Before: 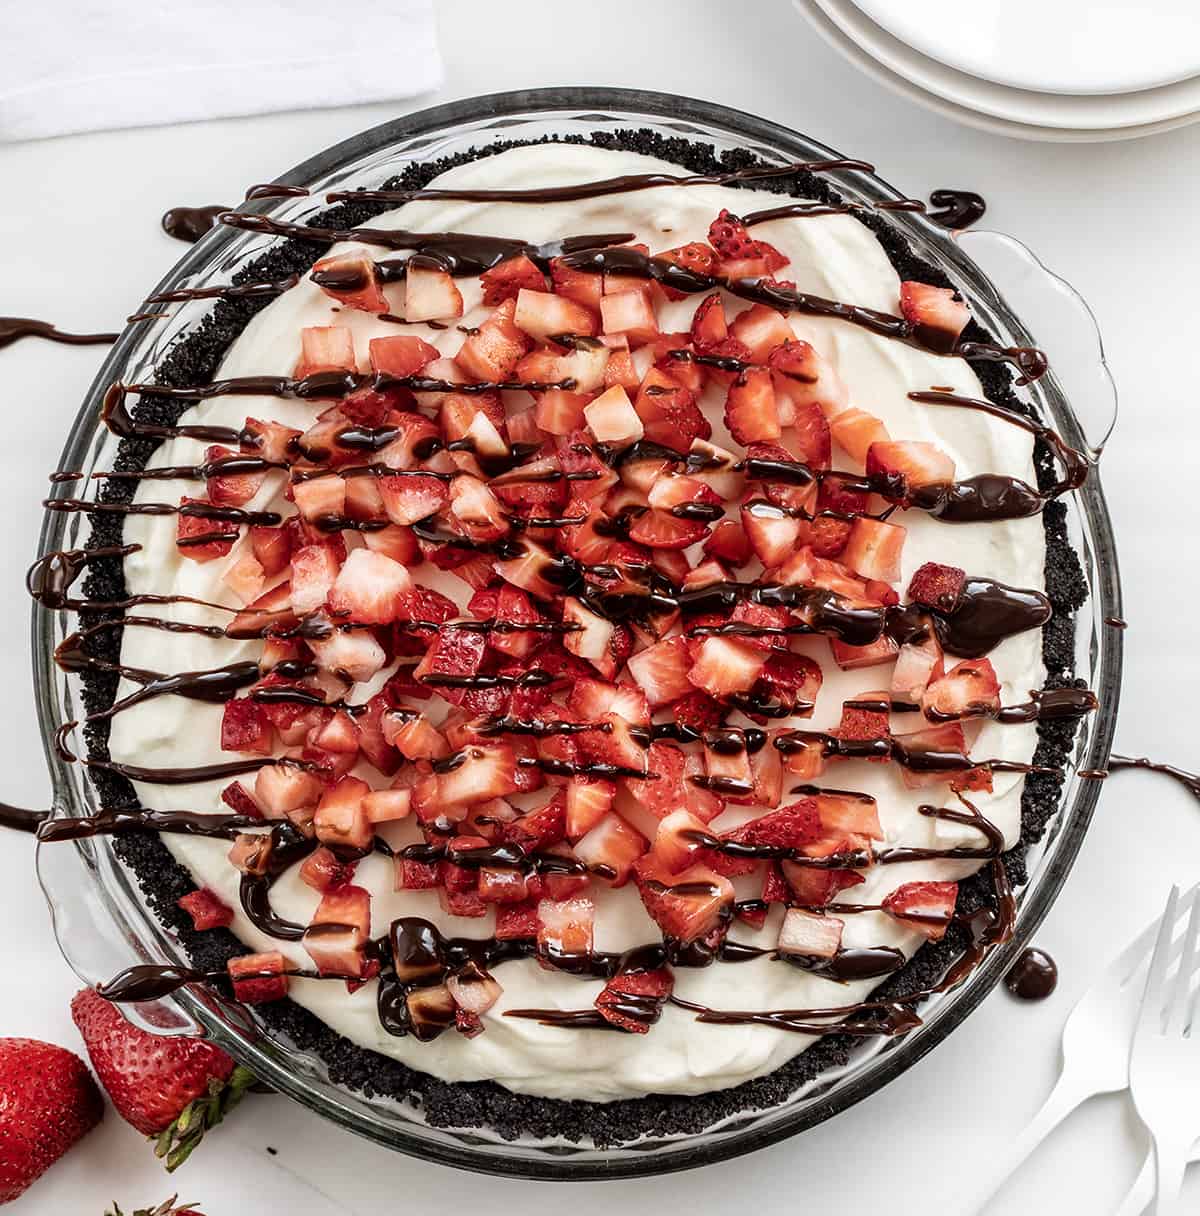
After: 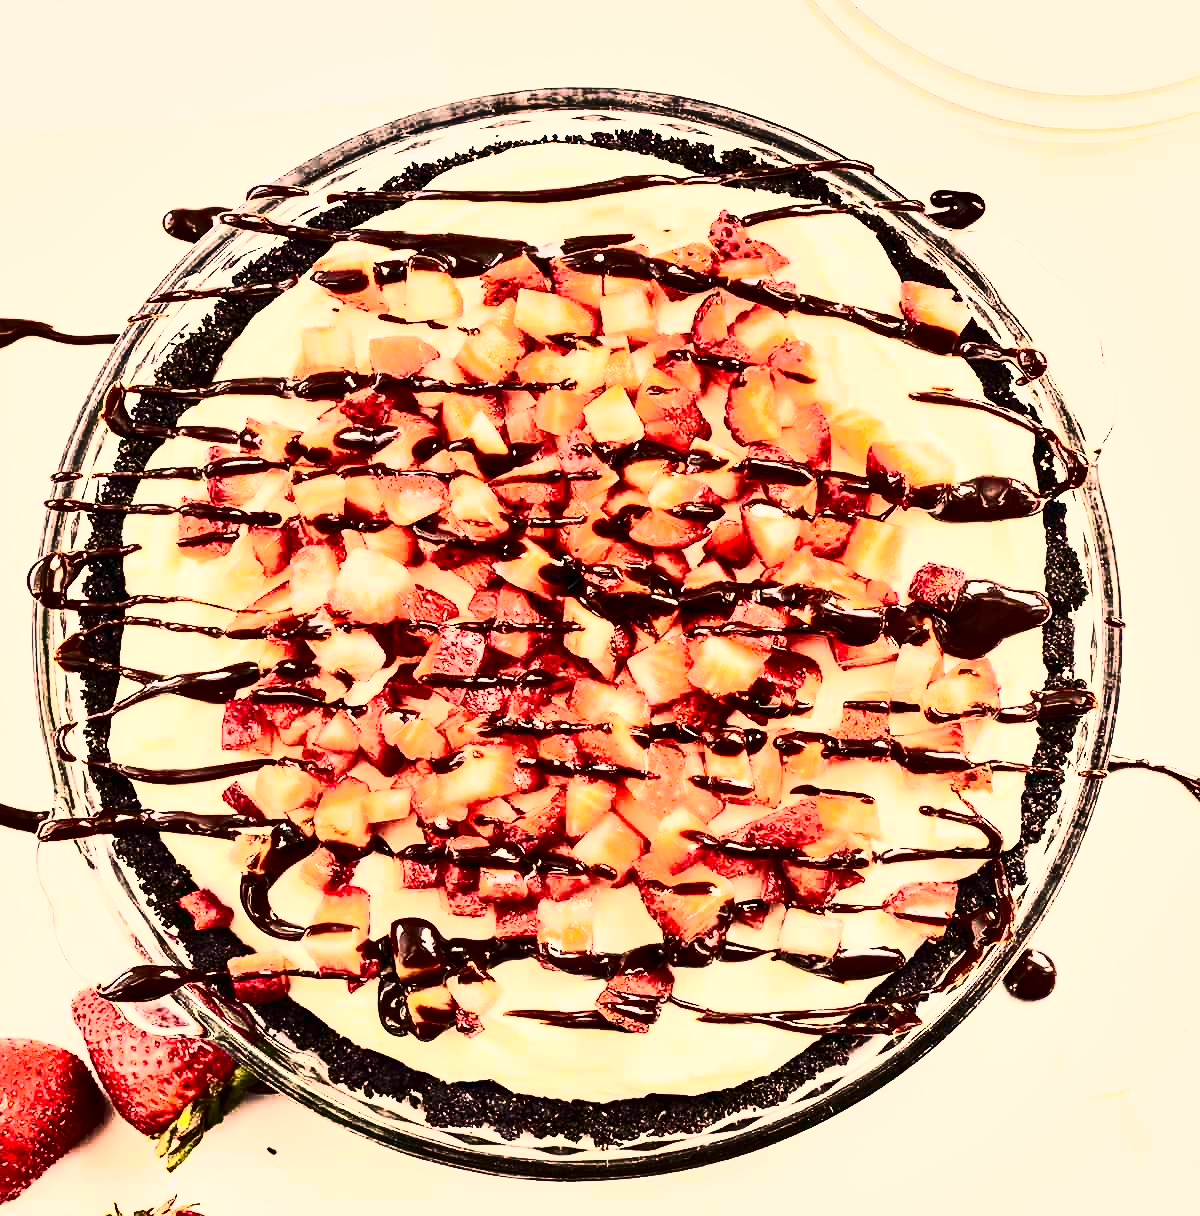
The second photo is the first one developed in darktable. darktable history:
shadows and highlights: shadows 60, soften with gaussian
exposure: black level correction 0, exposure 1.379 EV, compensate exposure bias true, compensate highlight preservation false
velvia: on, module defaults
contrast brightness saturation: contrast 0.93, brightness 0.2
color correction: highlights a* 17.88, highlights b* 18.79
